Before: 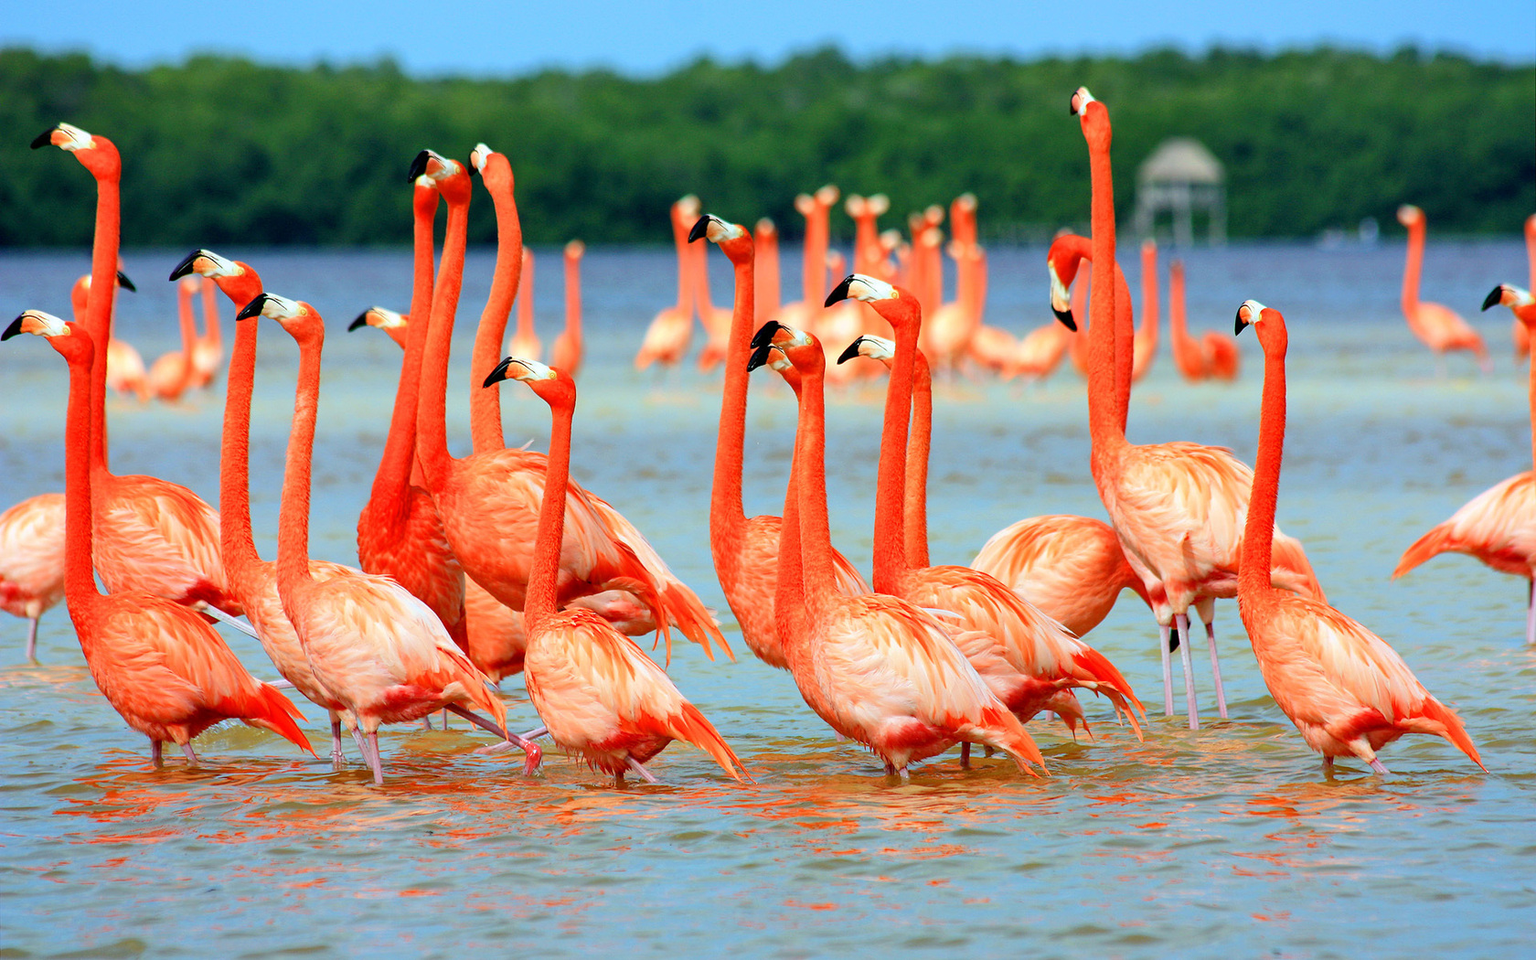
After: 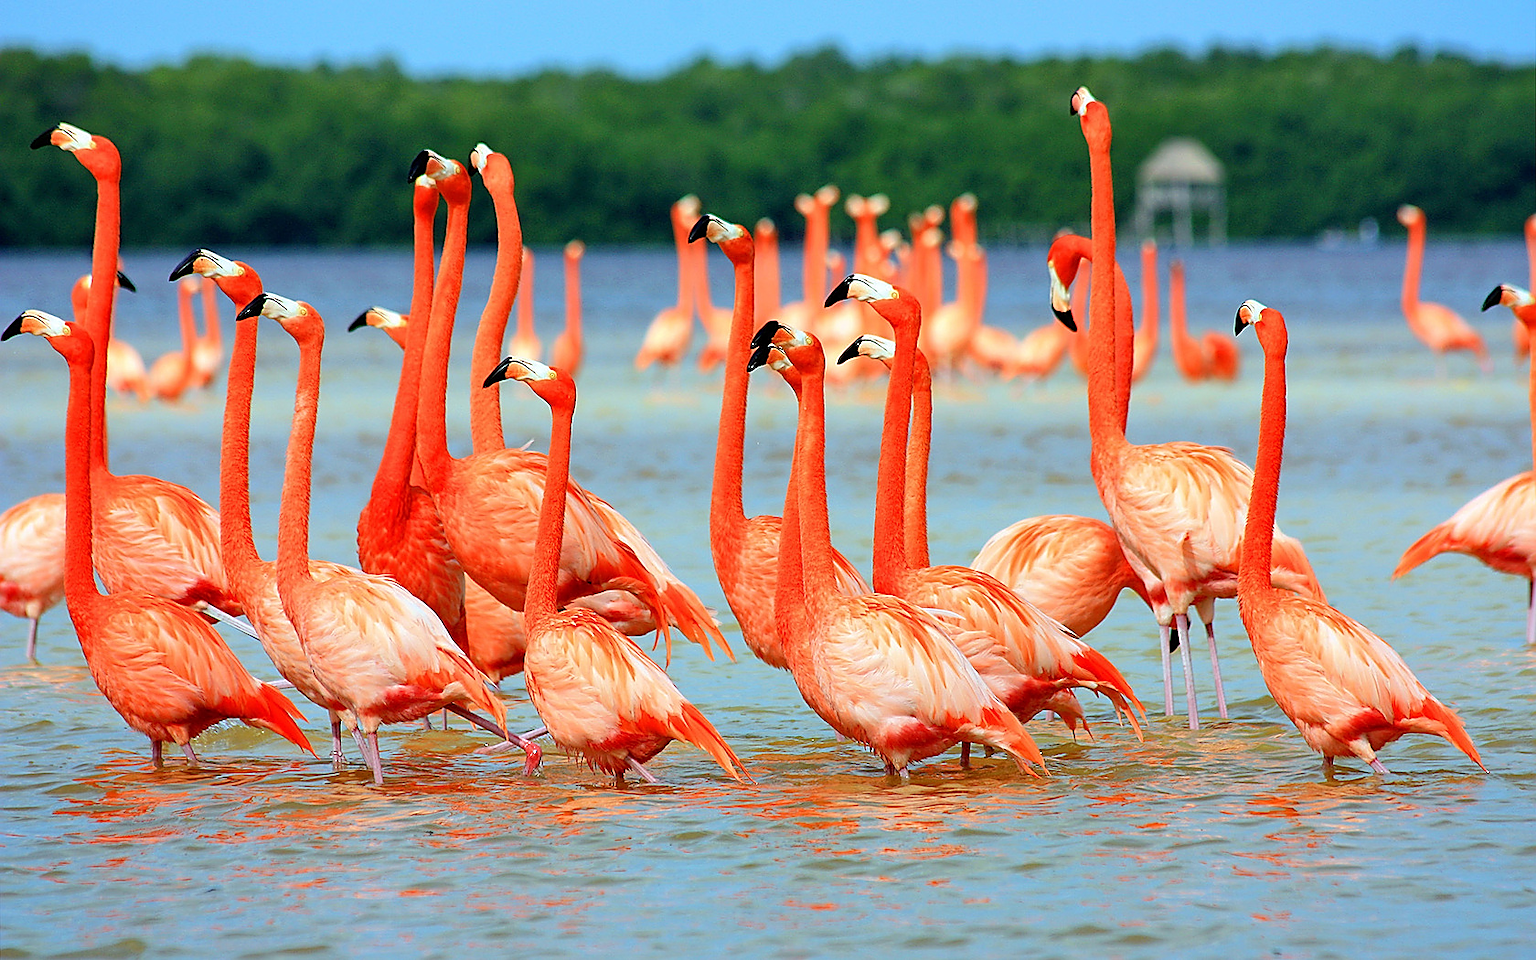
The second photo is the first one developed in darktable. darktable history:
sharpen: radius 1.401, amount 1.239, threshold 0.699
